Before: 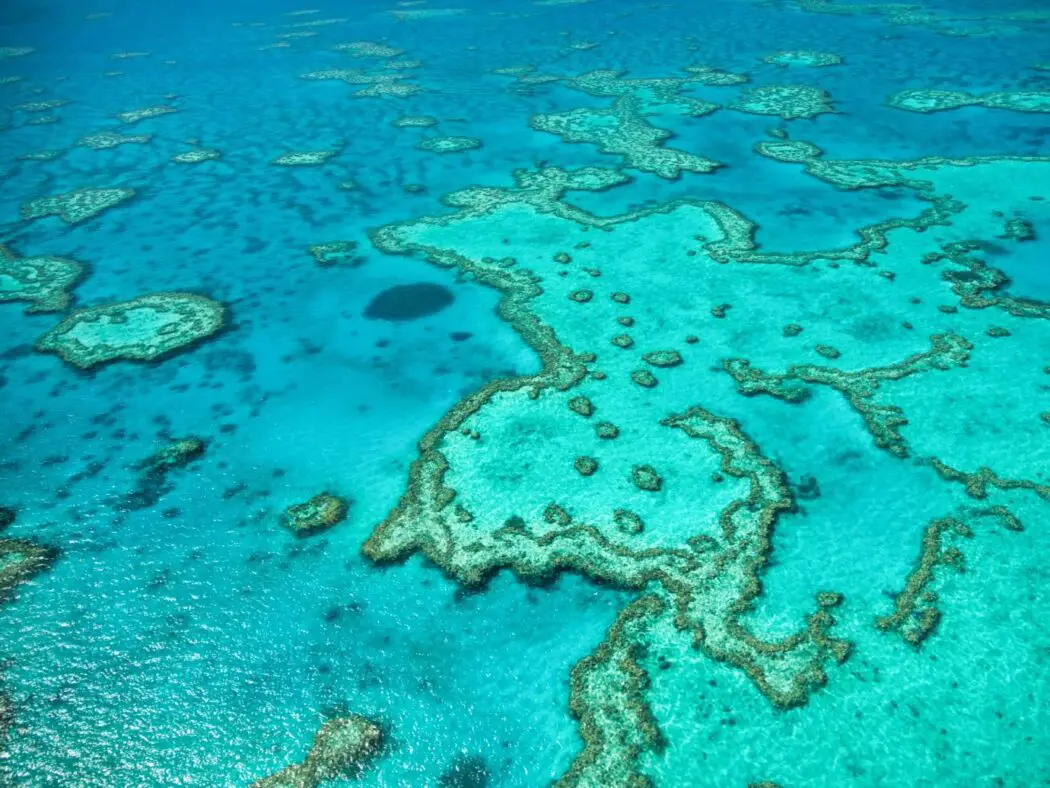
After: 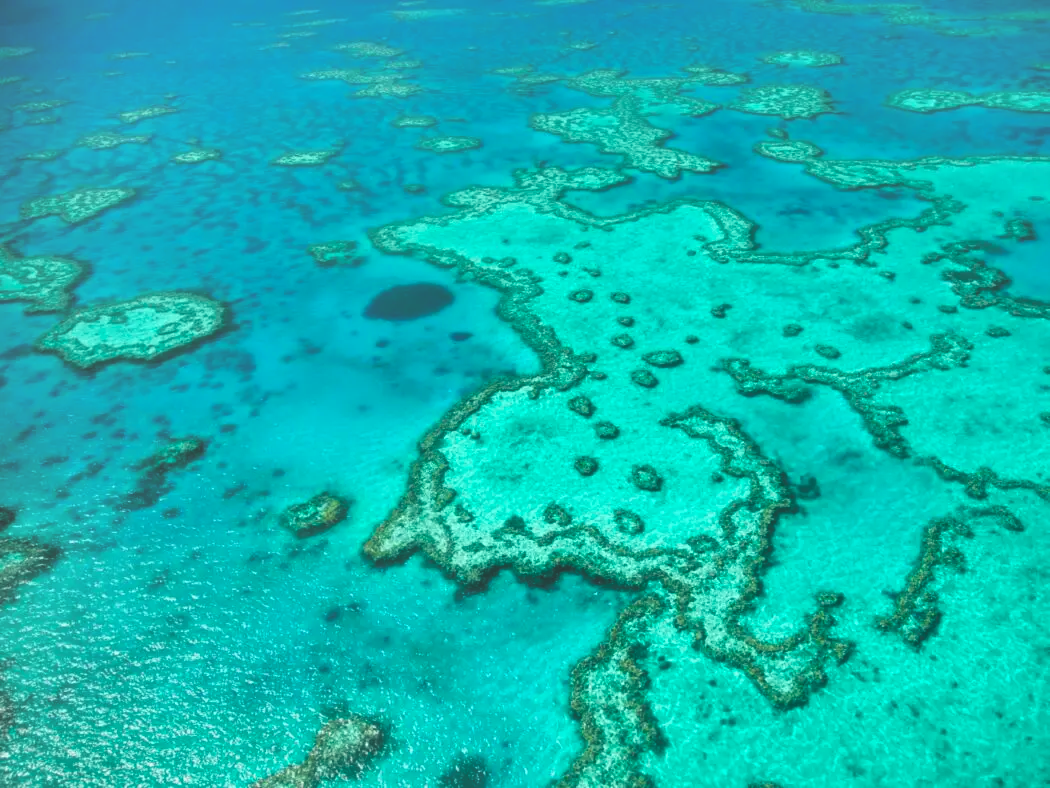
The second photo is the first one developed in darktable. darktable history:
exposure: black level correction -0.03, compensate highlight preservation false
shadows and highlights: radius 118.69, shadows 42.21, highlights -61.56, soften with gaussian
tone curve: curves: ch0 [(0, 0) (0.058, 0.027) (0.214, 0.183) (0.304, 0.288) (0.561, 0.554) (0.687, 0.677) (0.768, 0.768) (0.858, 0.861) (0.986, 0.957)]; ch1 [(0, 0) (0.172, 0.123) (0.312, 0.296) (0.437, 0.429) (0.471, 0.469) (0.502, 0.5) (0.513, 0.515) (0.583, 0.604) (0.631, 0.659) (0.703, 0.721) (0.889, 0.924) (1, 1)]; ch2 [(0, 0) (0.411, 0.424) (0.485, 0.497) (0.502, 0.5) (0.517, 0.511) (0.566, 0.573) (0.622, 0.613) (0.709, 0.677) (1, 1)], color space Lab, independent channels, preserve colors none
color zones: curves: ch0 [(0.11, 0.396) (0.195, 0.36) (0.25, 0.5) (0.303, 0.412) (0.357, 0.544) (0.75, 0.5) (0.967, 0.328)]; ch1 [(0, 0.468) (0.112, 0.512) (0.202, 0.6) (0.25, 0.5) (0.307, 0.352) (0.357, 0.544) (0.75, 0.5) (0.963, 0.524)]
base curve: curves: ch0 [(0, 0) (0.235, 0.266) (0.503, 0.496) (0.786, 0.72) (1, 1)]
haze removal: strength -0.1, adaptive false
